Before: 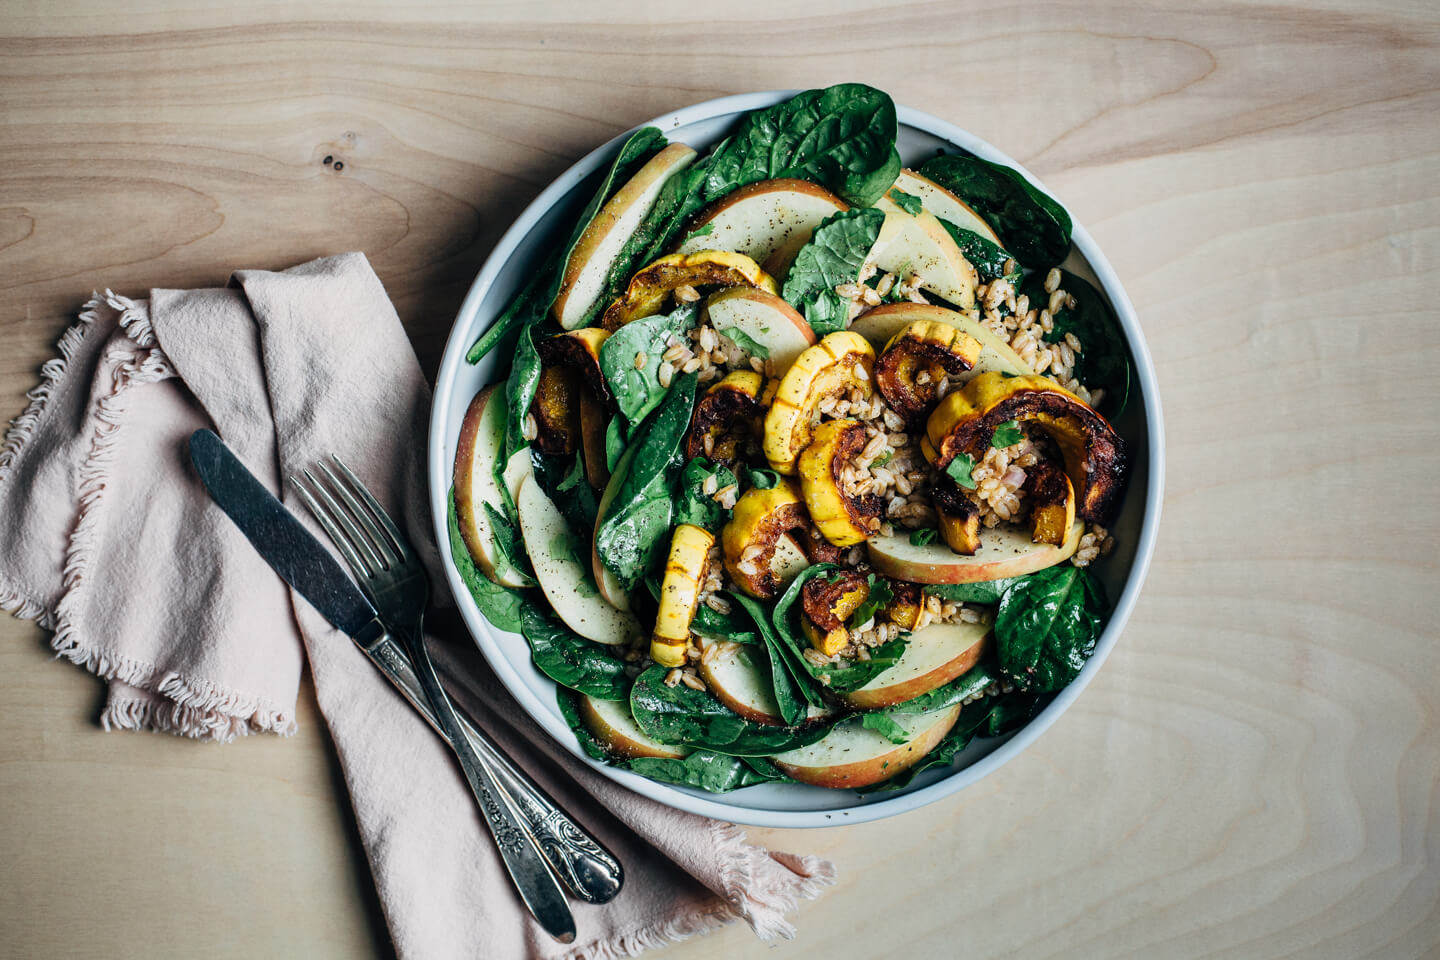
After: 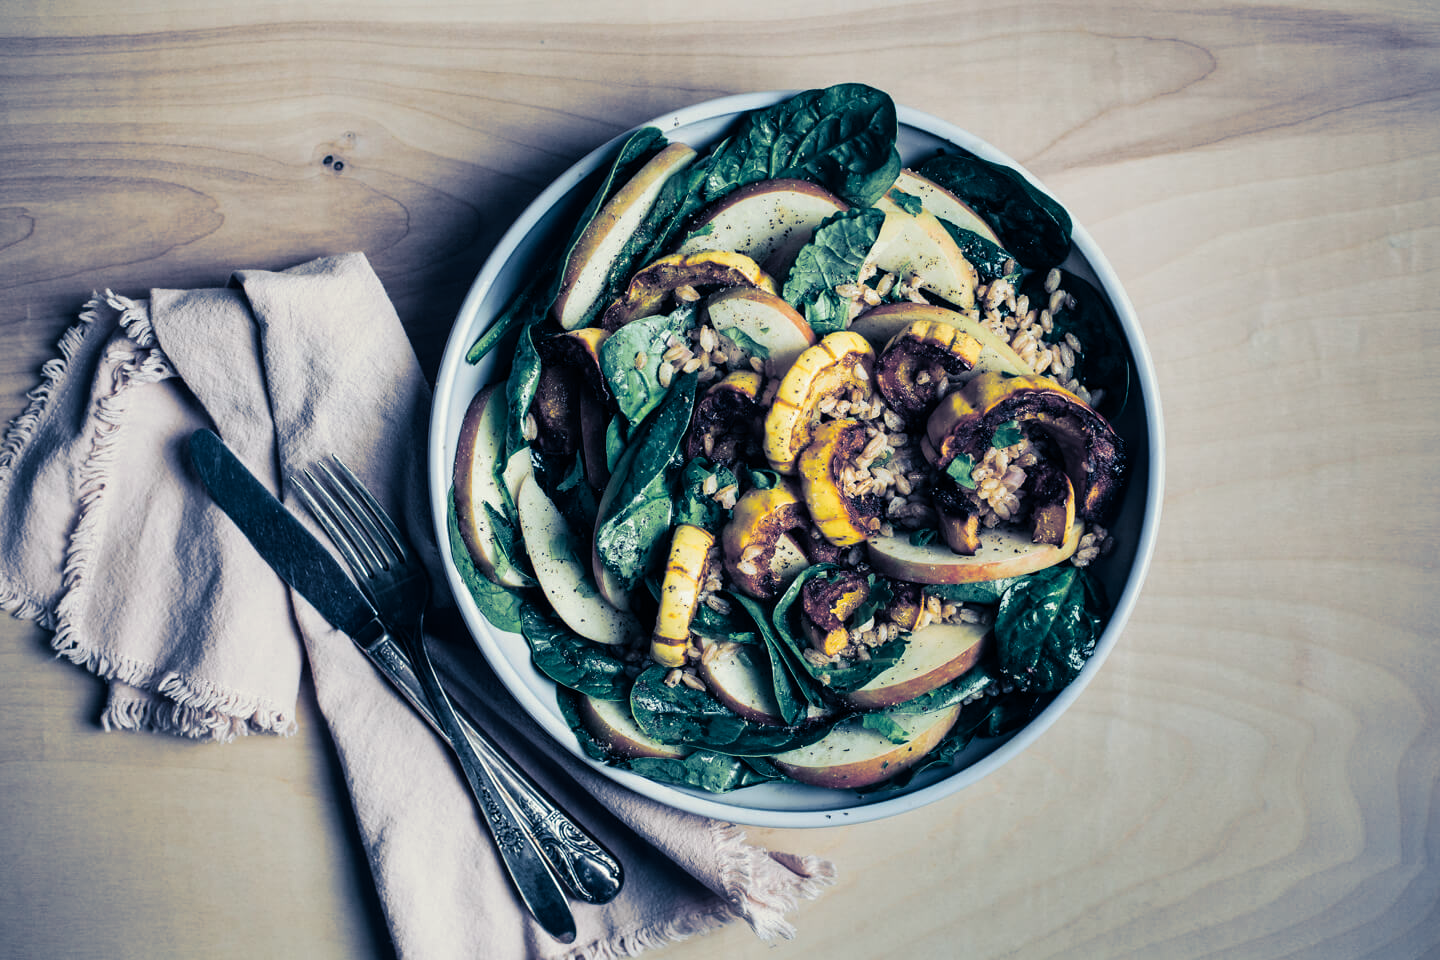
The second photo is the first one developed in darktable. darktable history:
split-toning: shadows › hue 226.8°, shadows › saturation 0.84
contrast brightness saturation: saturation -0.05
